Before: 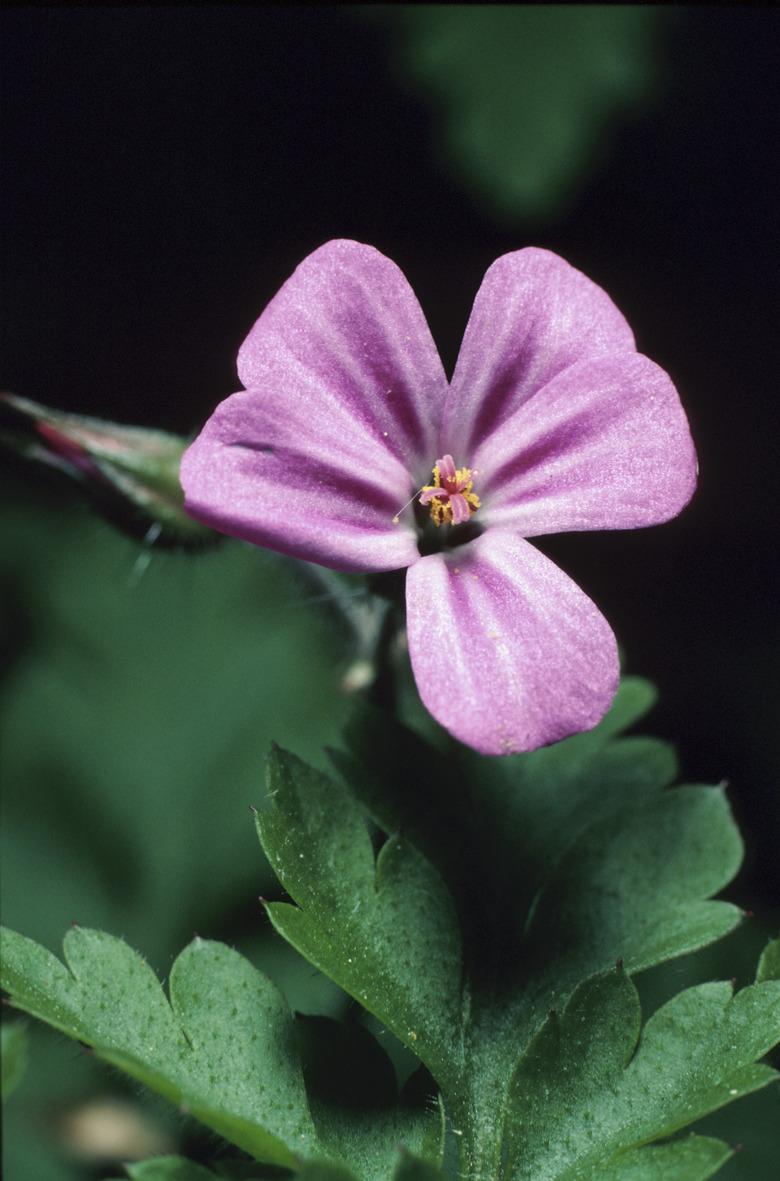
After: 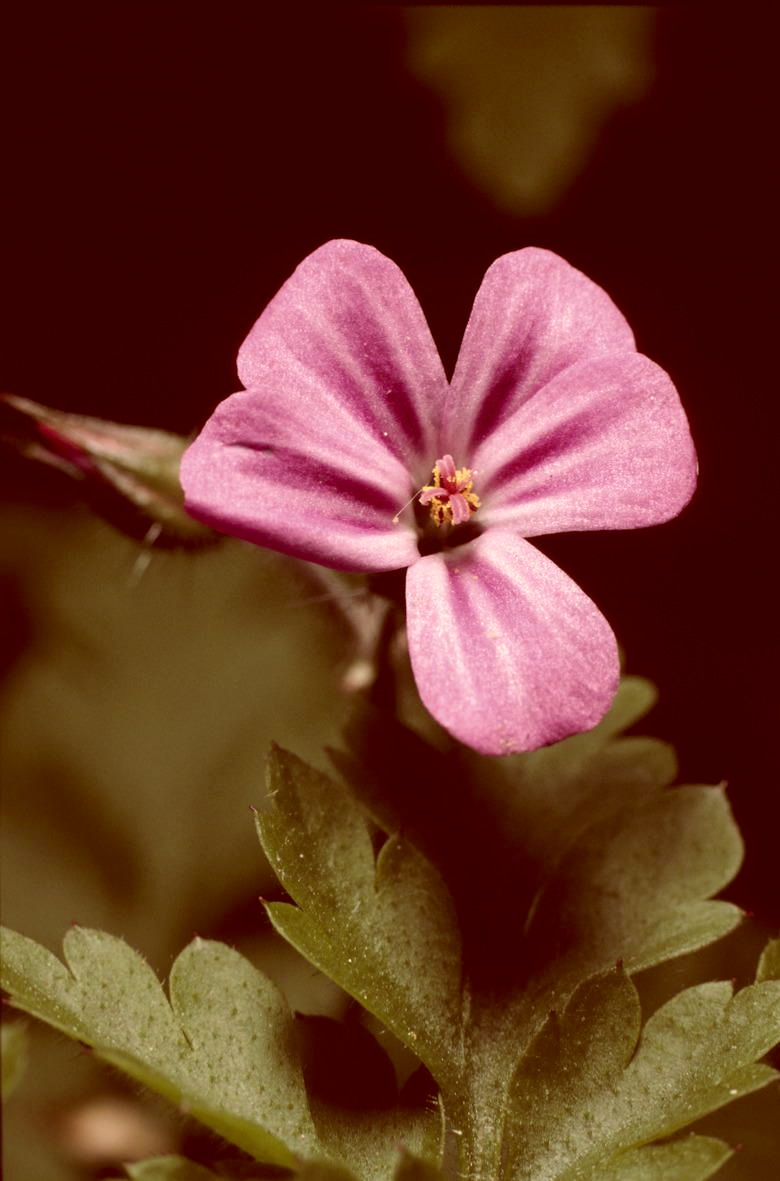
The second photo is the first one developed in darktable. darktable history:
color correction: highlights a* 9.22, highlights b* 8.75, shadows a* 39.21, shadows b* 39.31, saturation 0.802
exposure: compensate highlight preservation false
color zones: curves: ch0 [(0, 0.497) (0.143, 0.5) (0.286, 0.5) (0.429, 0.483) (0.571, 0.116) (0.714, -0.006) (0.857, 0.28) (1, 0.497)]
